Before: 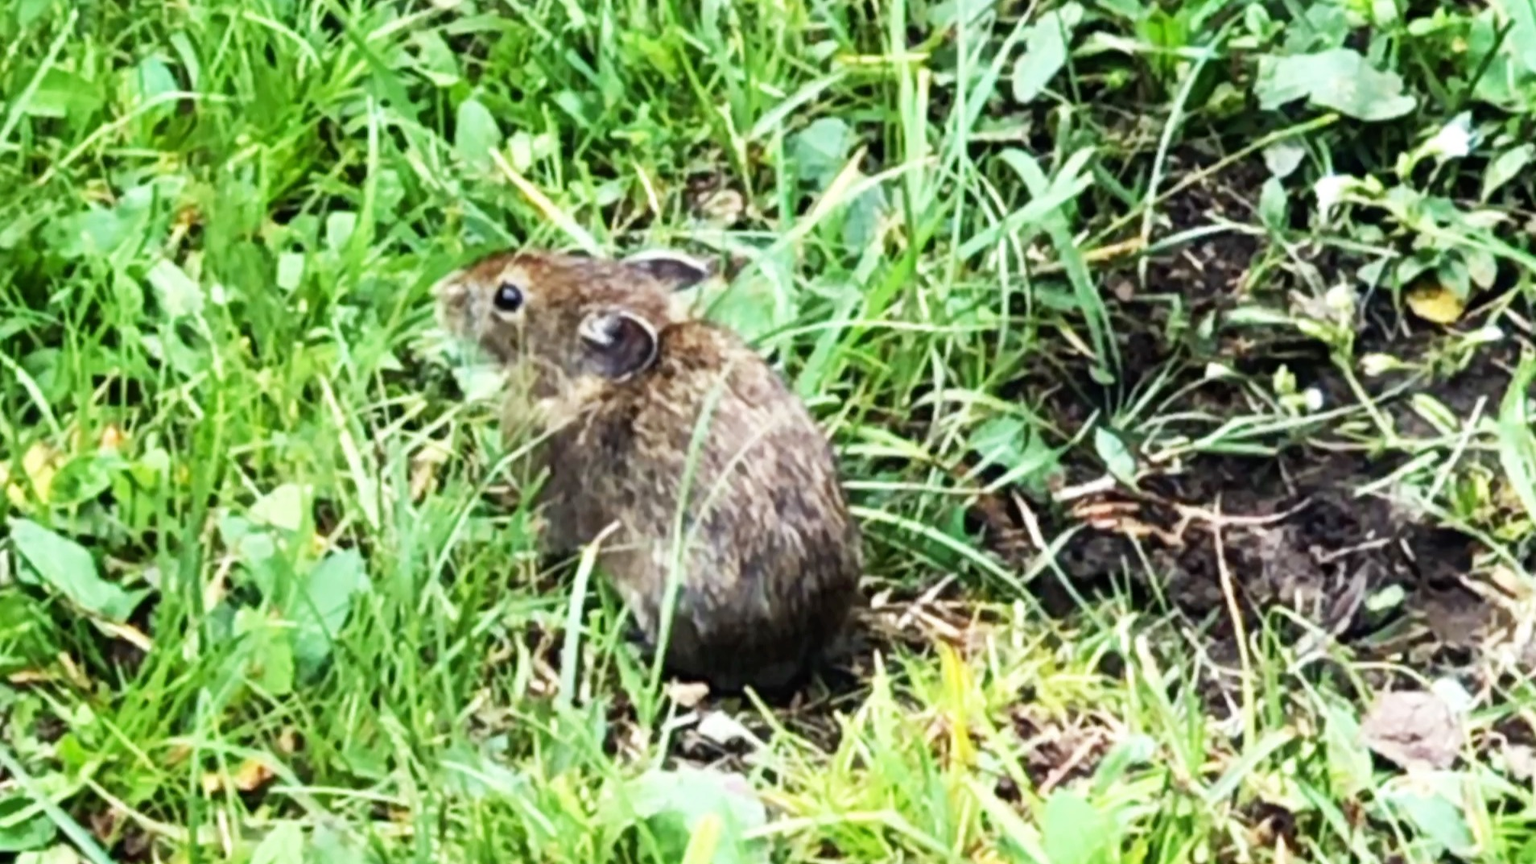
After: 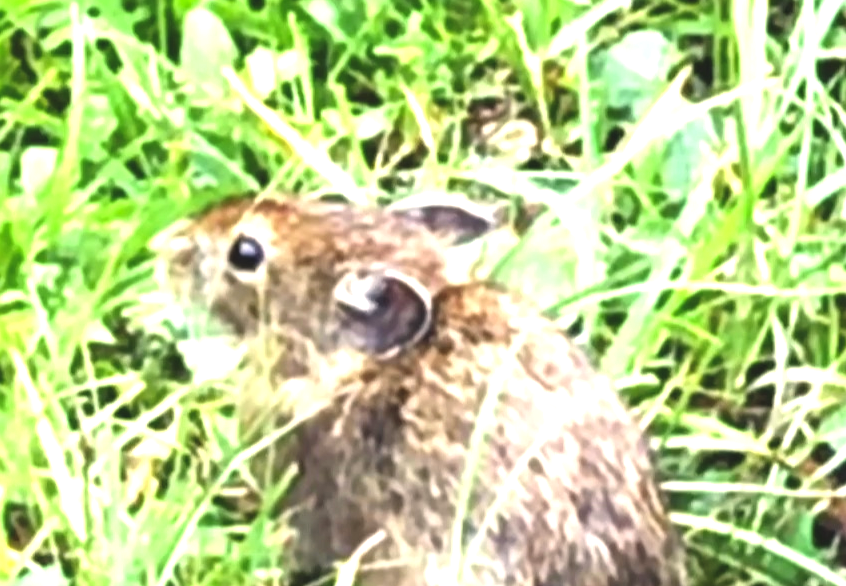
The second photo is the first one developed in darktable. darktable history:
exposure: black level correction -0.006, exposure 1 EV, compensate highlight preservation false
color correction: highlights a* 3.65, highlights b* 5.08
crop: left 20.221%, top 10.882%, right 35.42%, bottom 34.493%
